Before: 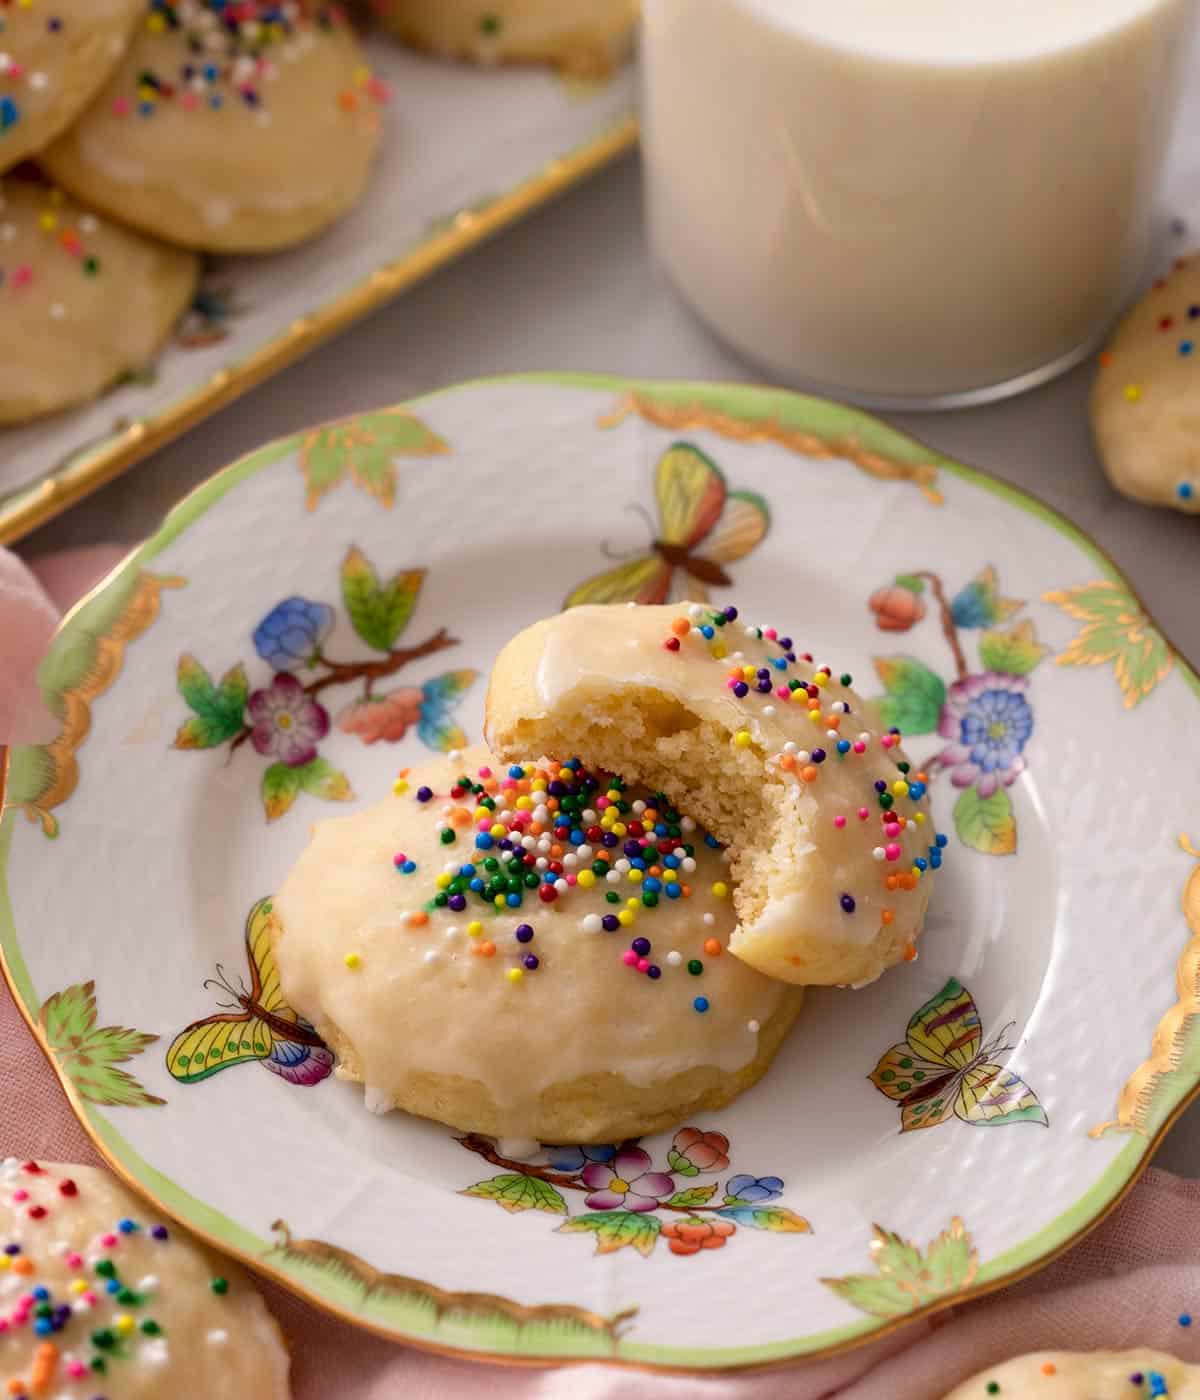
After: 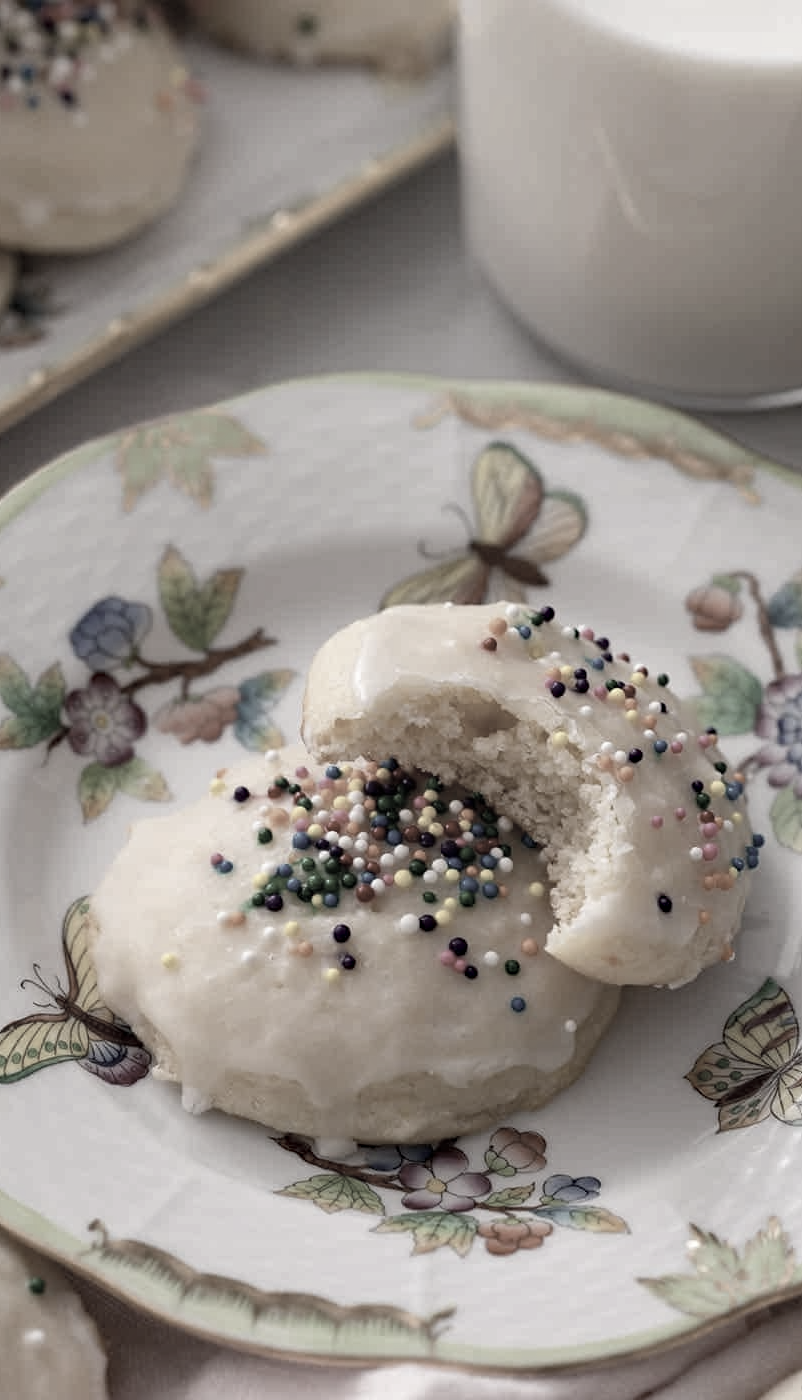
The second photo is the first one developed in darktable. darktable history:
crop and rotate: left 15.264%, right 17.848%
haze removal: on, module defaults
color correction: highlights b* -0.018, saturation 0.219
